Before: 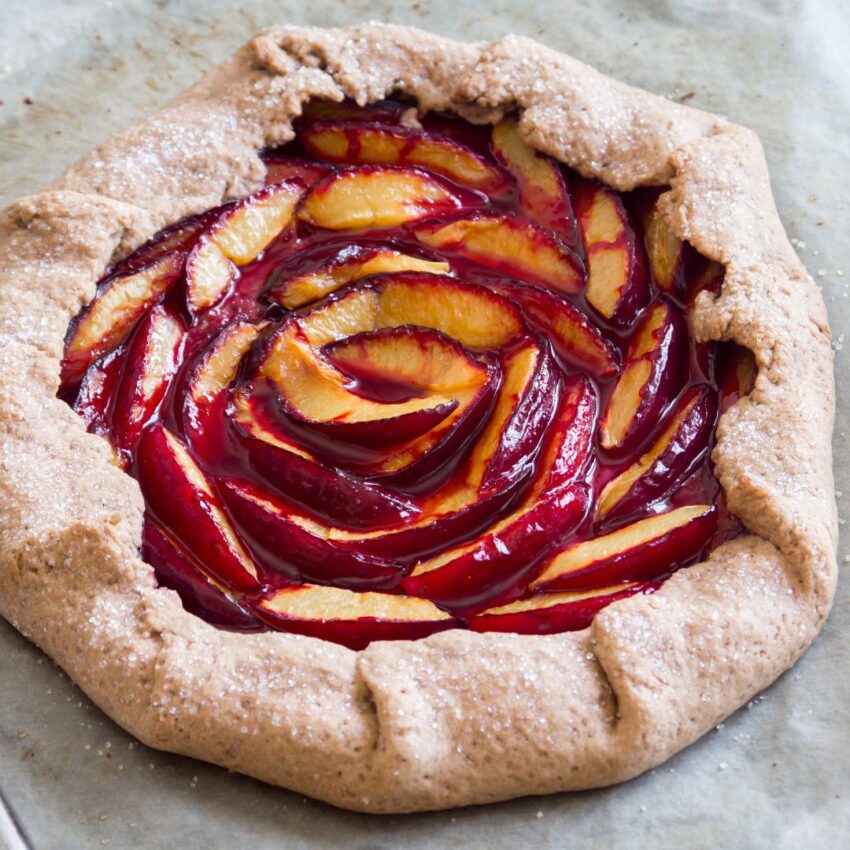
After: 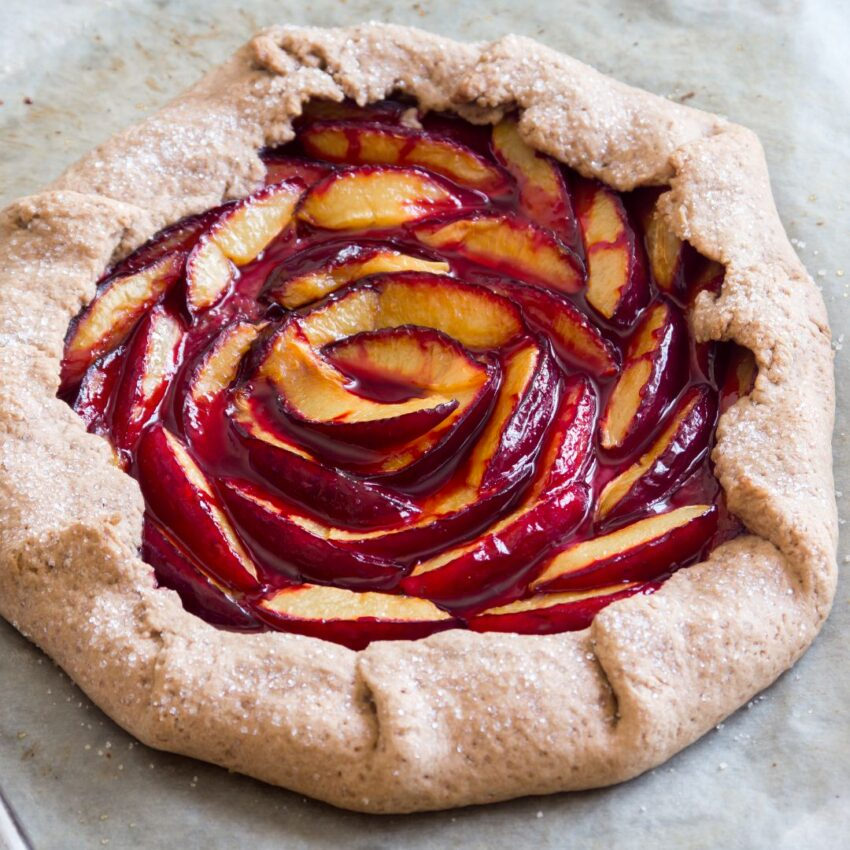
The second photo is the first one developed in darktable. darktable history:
shadows and highlights: shadows -69.13, highlights 33.66, soften with gaussian
